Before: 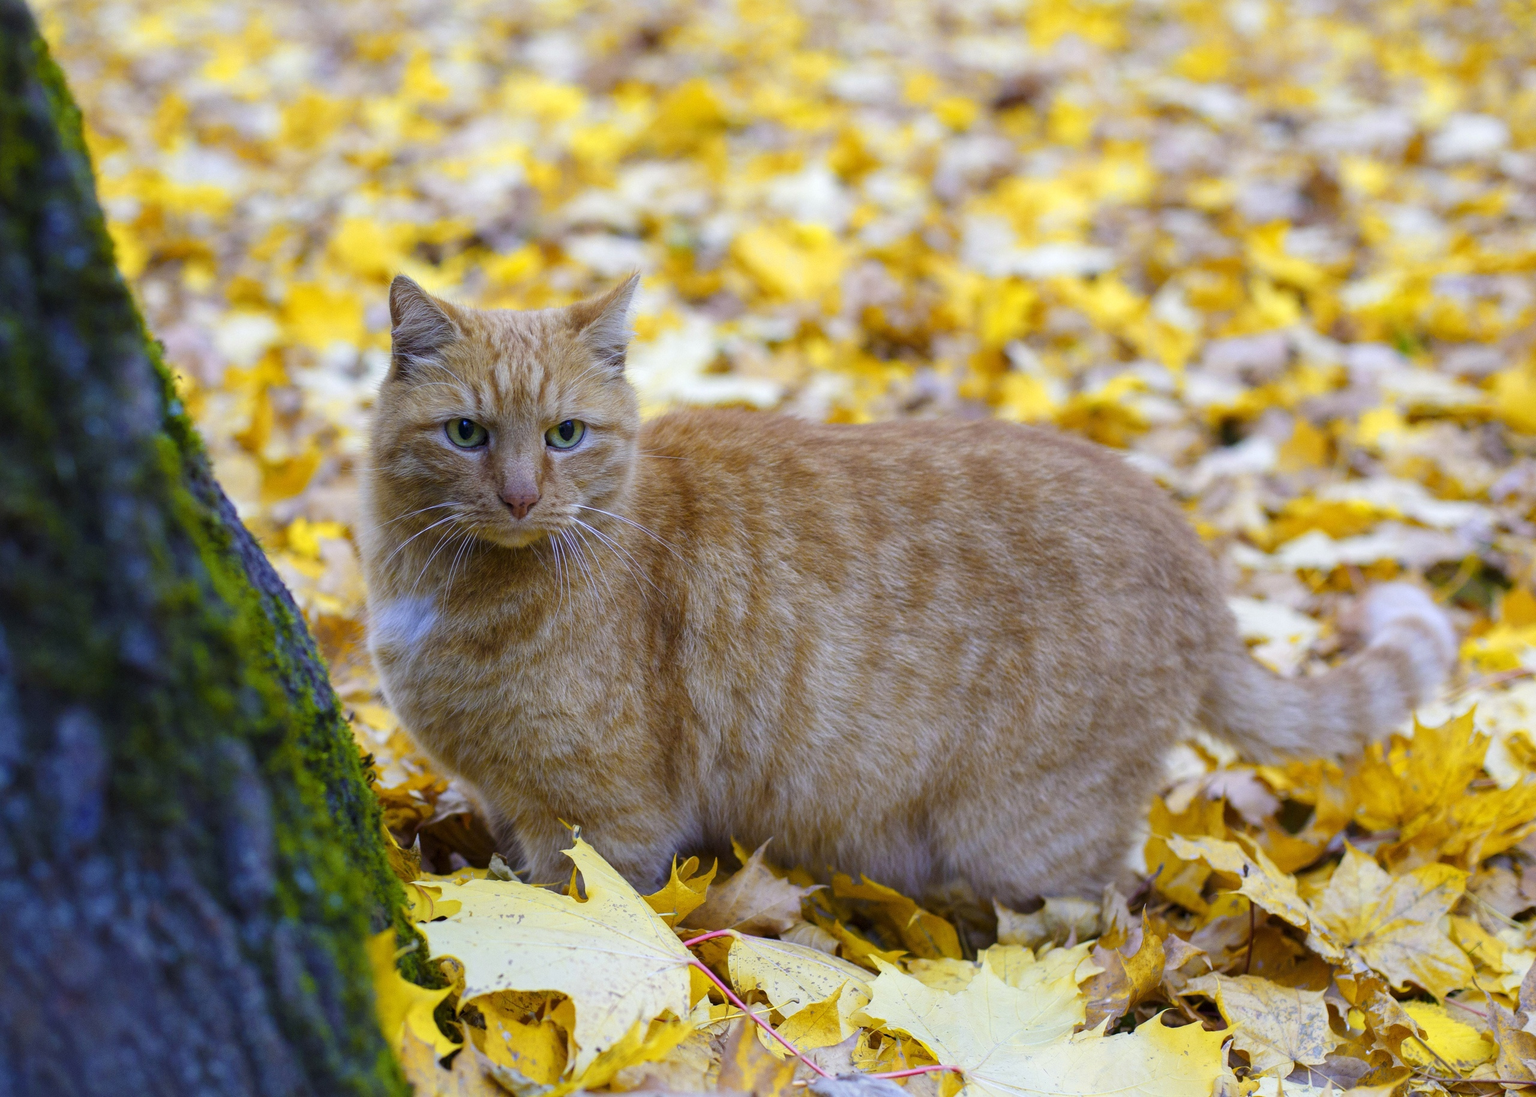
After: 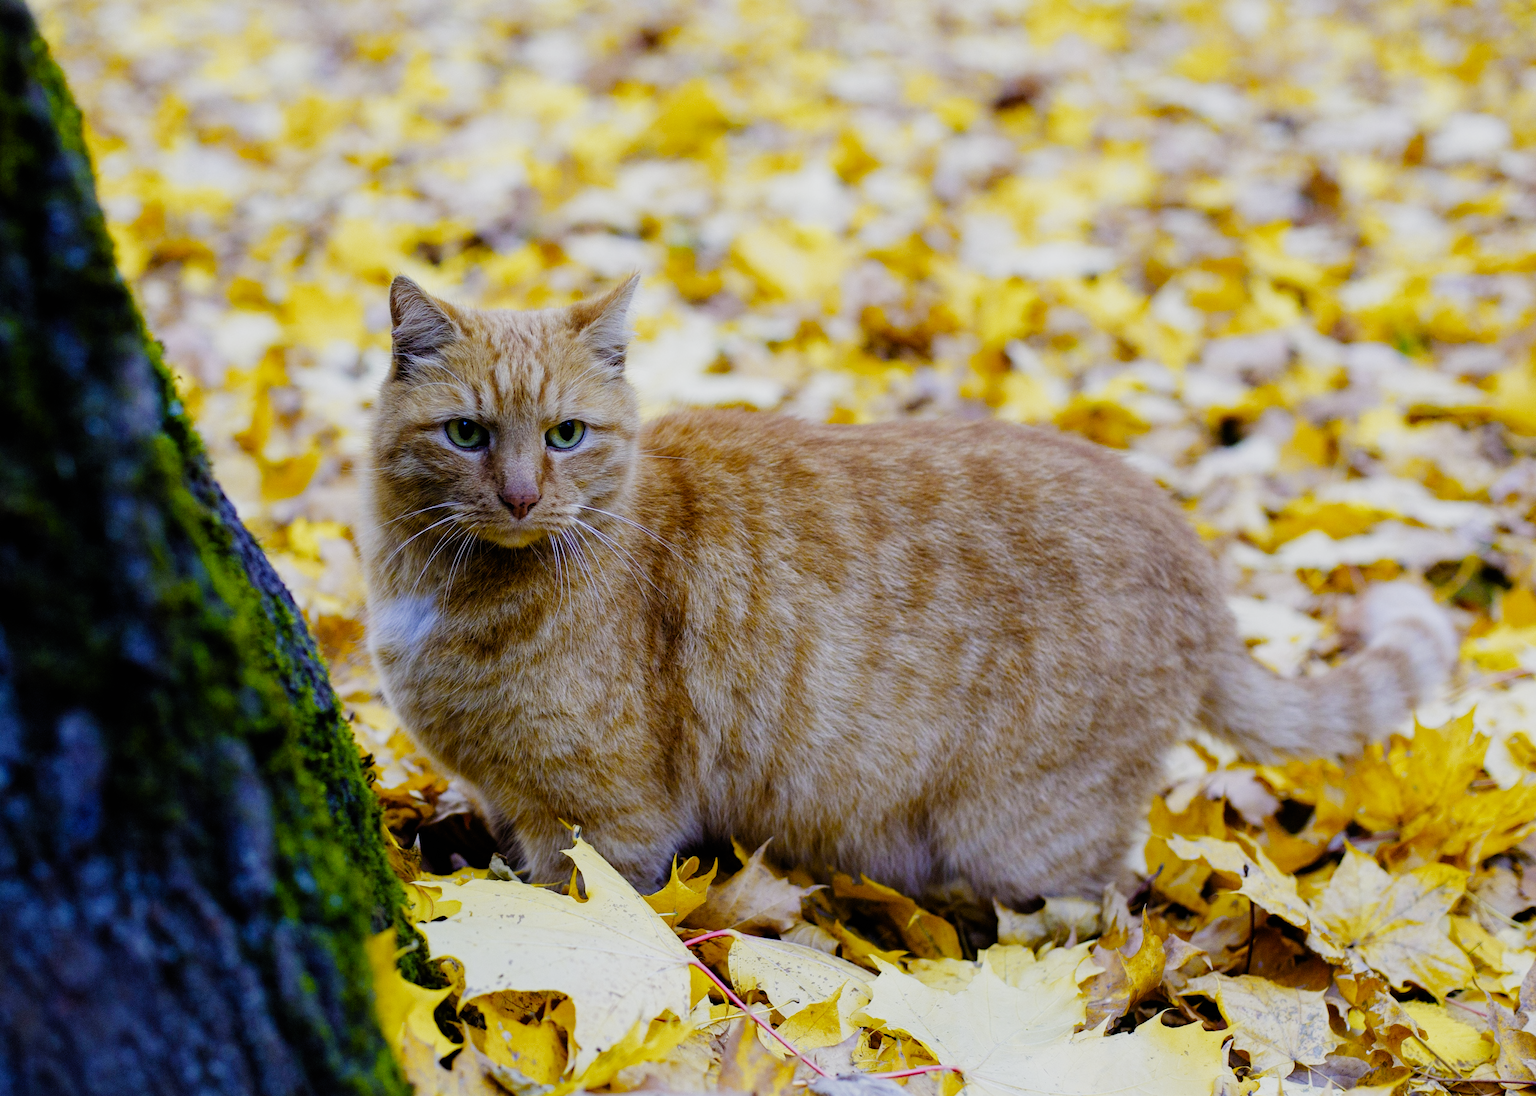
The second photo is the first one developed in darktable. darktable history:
filmic rgb: black relative exposure -5.09 EV, white relative exposure 3.99 EV, threshold 5.98 EV, hardness 2.89, contrast 1.298, add noise in highlights 0.001, preserve chrominance no, color science v3 (2019), use custom middle-gray values true, contrast in highlights soft, enable highlight reconstruction true
